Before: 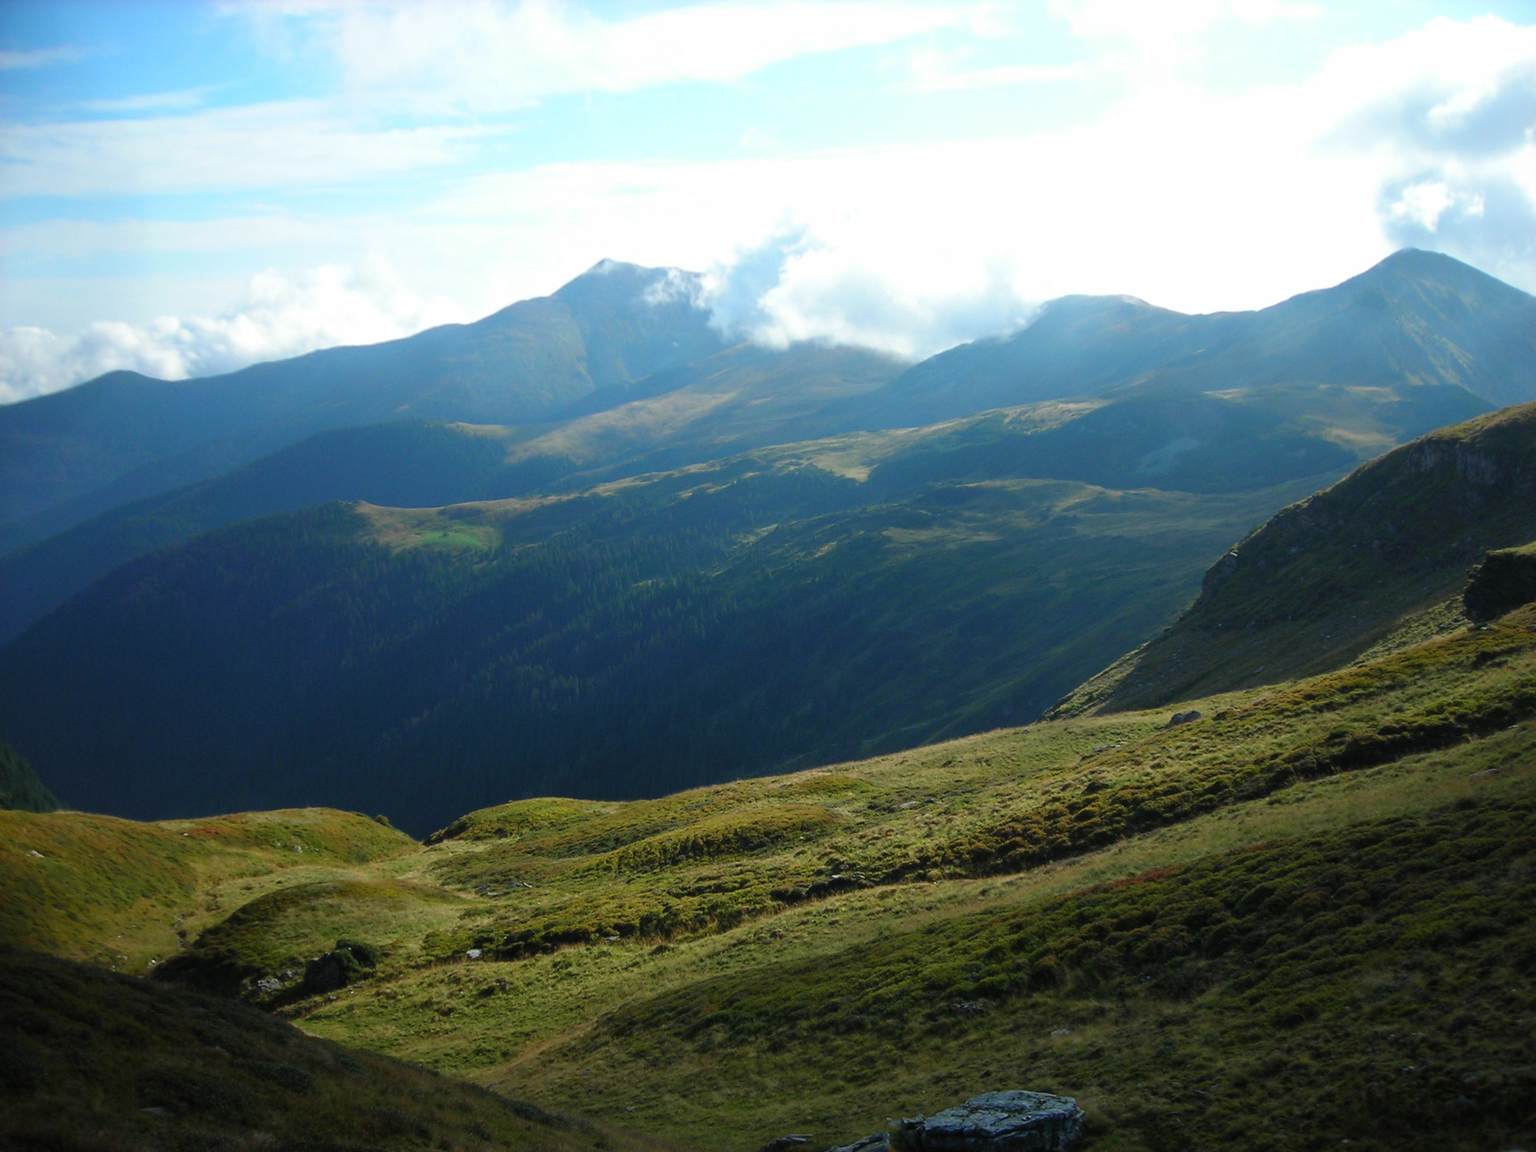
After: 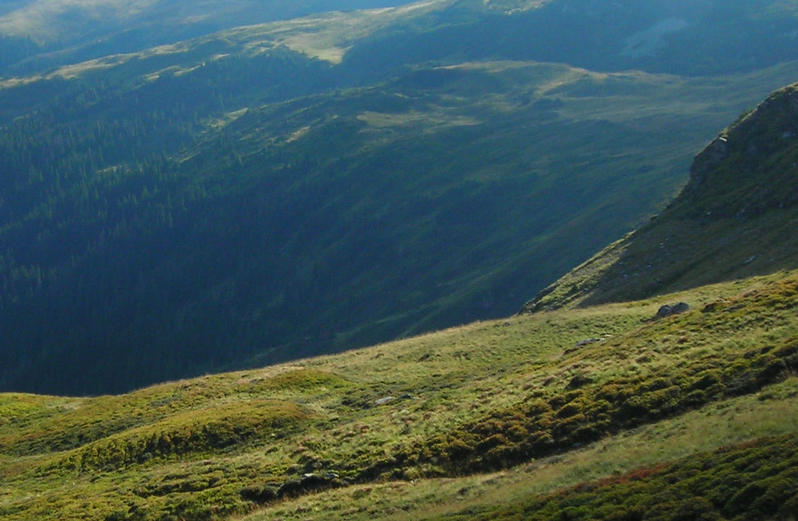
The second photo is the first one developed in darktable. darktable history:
crop: left 35.153%, top 36.572%, right 14.931%, bottom 19.984%
exposure: exposure 0.3 EV, compensate highlight preservation false
